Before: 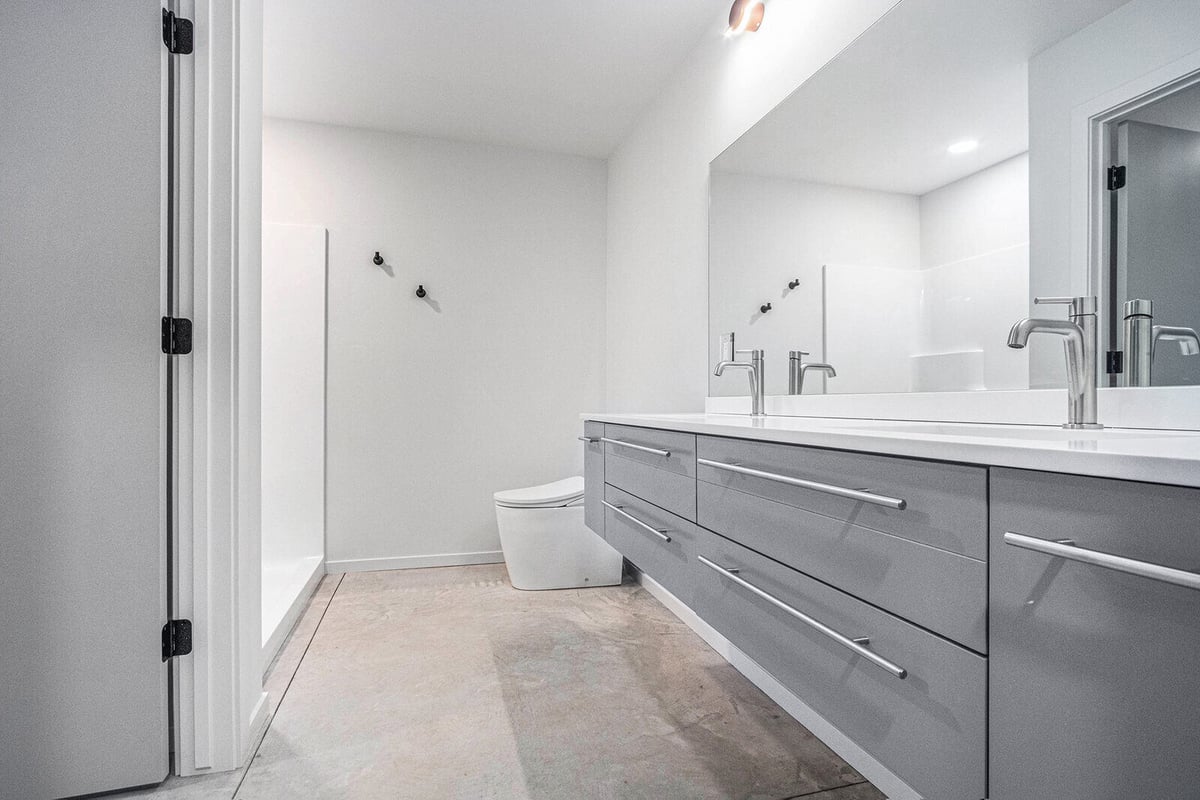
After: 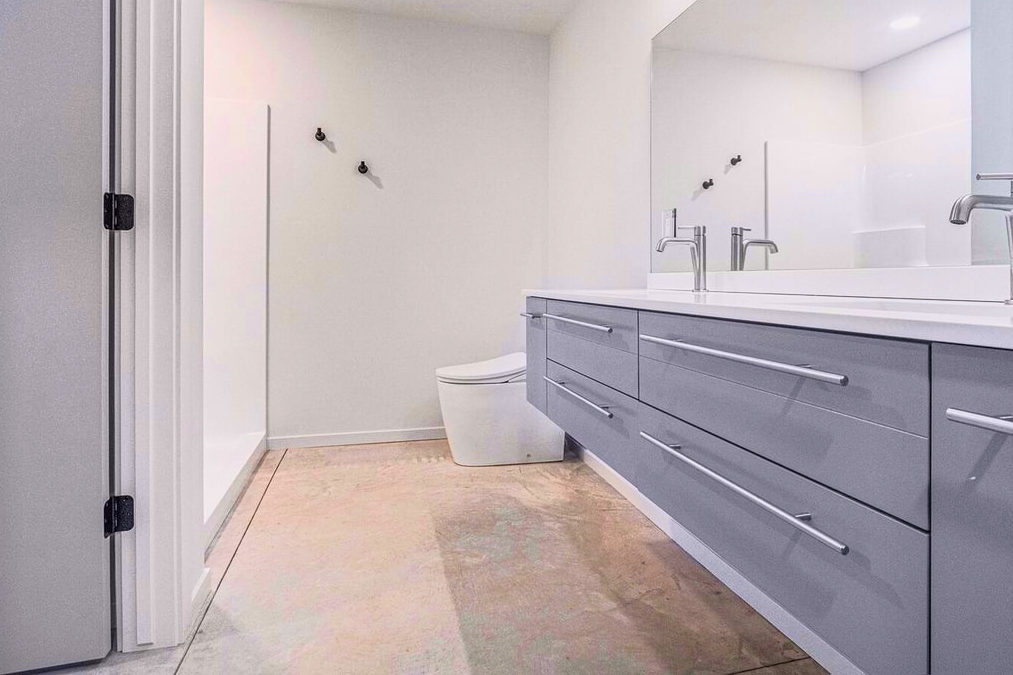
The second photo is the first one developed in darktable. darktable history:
velvia: strength 75%
tone curve: curves: ch0 [(0.013, 0) (0.061, 0.068) (0.239, 0.256) (0.502, 0.505) (0.683, 0.676) (0.761, 0.773) (0.858, 0.858) (0.987, 0.945)]; ch1 [(0, 0) (0.172, 0.123) (0.304, 0.267) (0.414, 0.395) (0.472, 0.473) (0.502, 0.508) (0.521, 0.528) (0.583, 0.595) (0.654, 0.673) (0.728, 0.761) (1, 1)]; ch2 [(0, 0) (0.411, 0.424) (0.485, 0.476) (0.502, 0.502) (0.553, 0.557) (0.57, 0.576) (1, 1)], color space Lab, independent channels, preserve colors none
crop and rotate: left 4.842%, top 15.51%, right 10.668%
